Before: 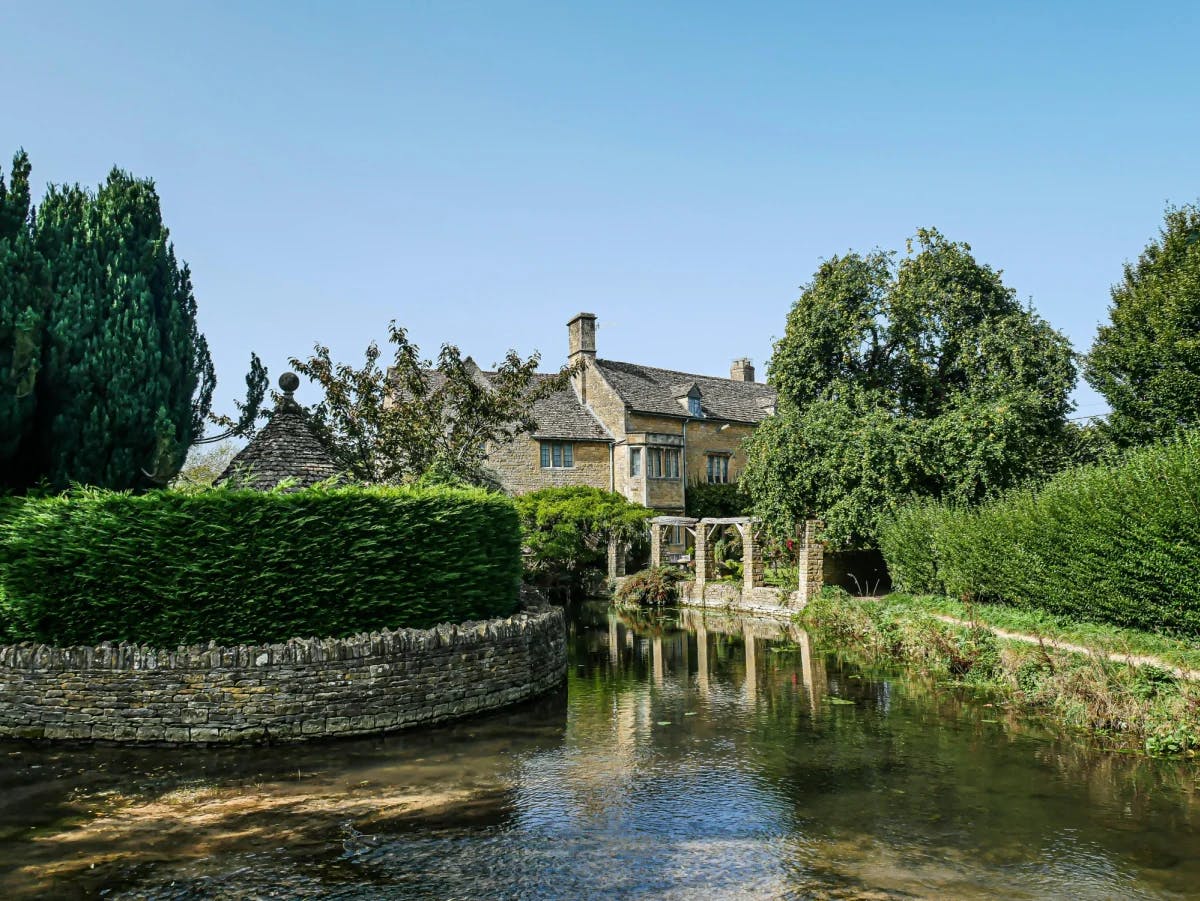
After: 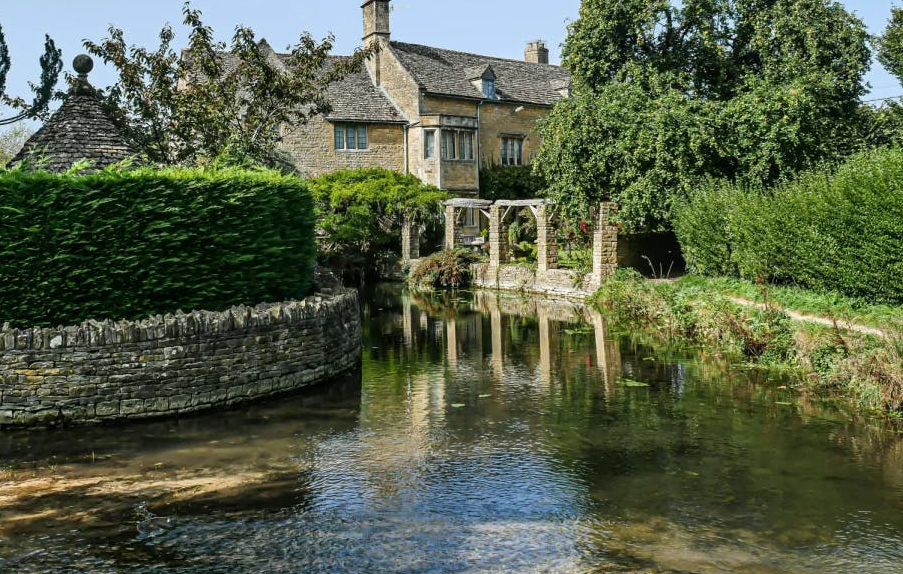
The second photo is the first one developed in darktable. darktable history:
crop and rotate: left 17.21%, top 35.335%, right 7.493%, bottom 0.9%
